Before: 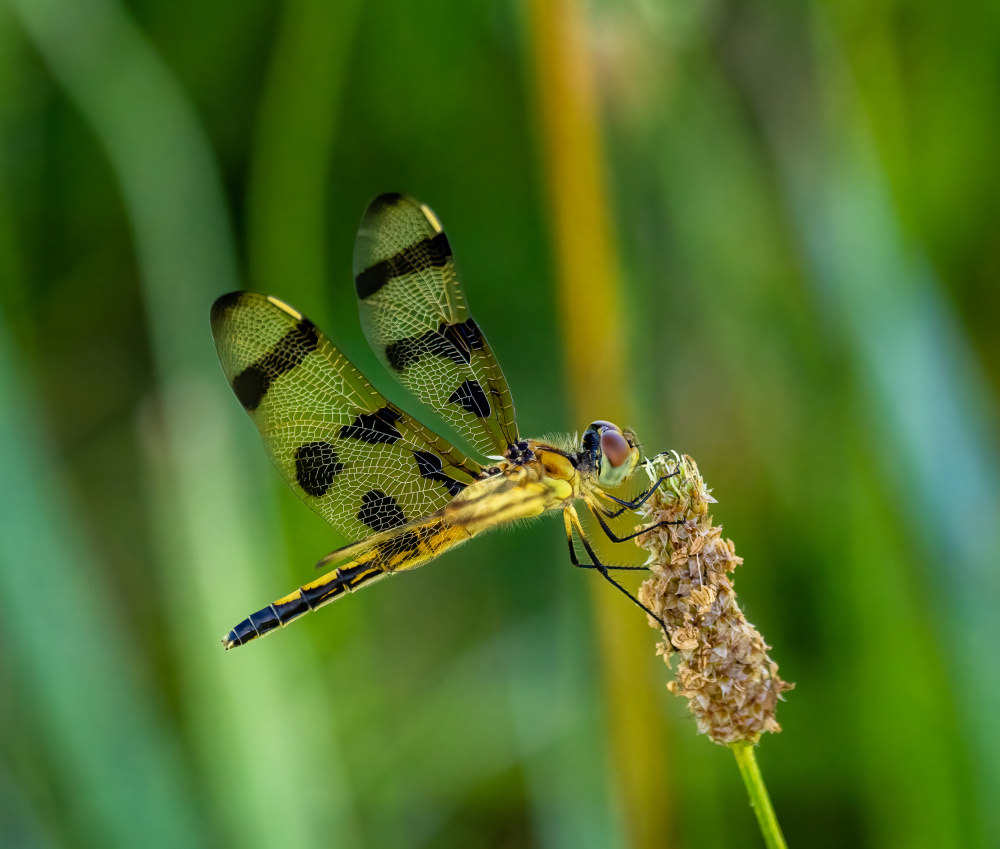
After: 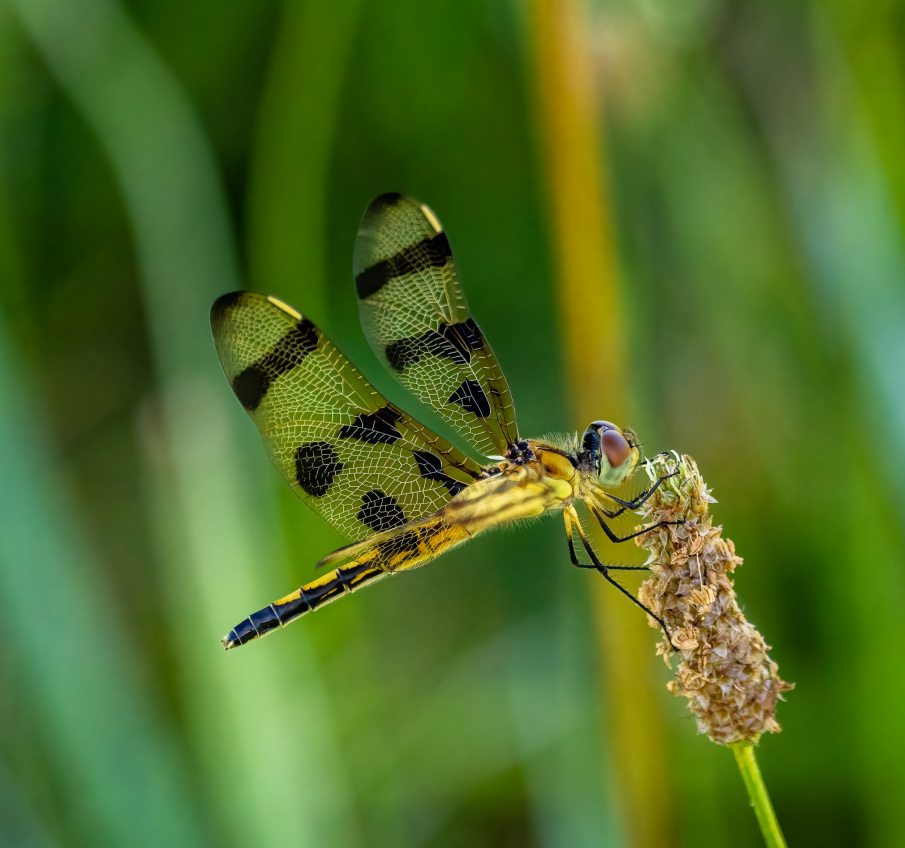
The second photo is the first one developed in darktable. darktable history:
crop: right 9.494%, bottom 0.015%
